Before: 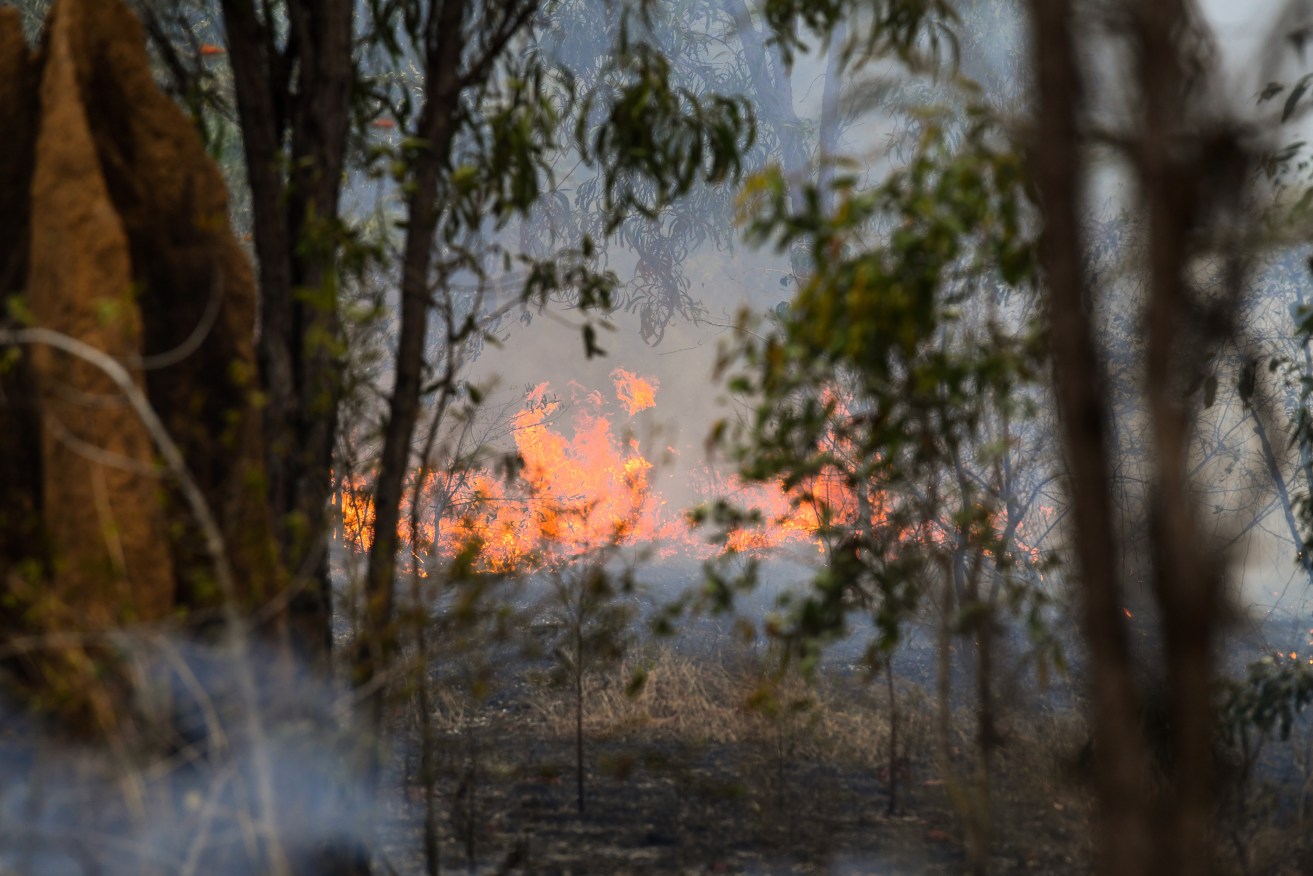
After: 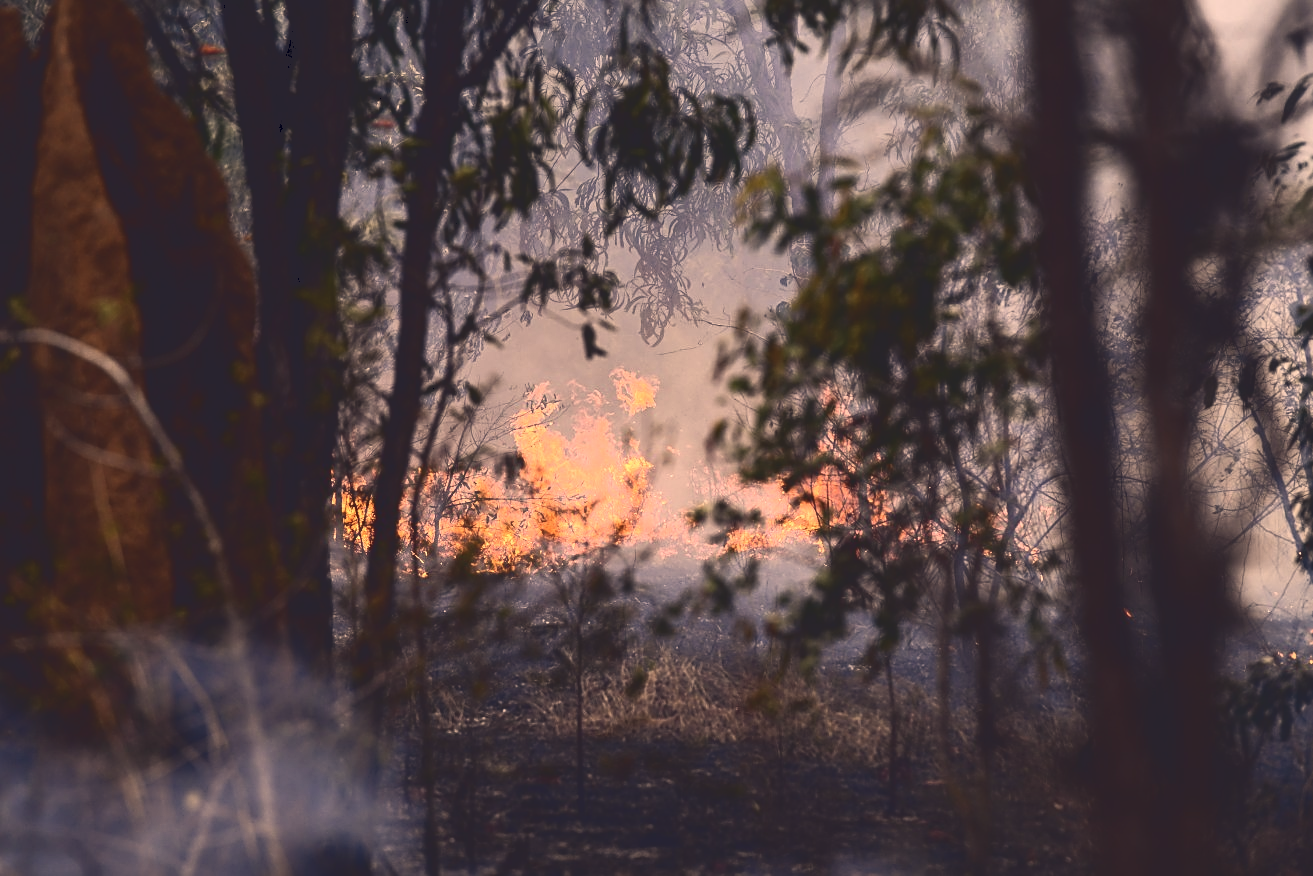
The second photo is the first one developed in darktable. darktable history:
sharpen: on, module defaults
color correction: highlights a* 20.28, highlights b* 27.55, shadows a* 3.3, shadows b* -16.85, saturation 0.721
tone curve: curves: ch0 [(0, 0) (0.003, 0.147) (0.011, 0.147) (0.025, 0.147) (0.044, 0.147) (0.069, 0.147) (0.1, 0.15) (0.136, 0.158) (0.177, 0.174) (0.224, 0.198) (0.277, 0.241) (0.335, 0.292) (0.399, 0.361) (0.468, 0.452) (0.543, 0.568) (0.623, 0.679) (0.709, 0.793) (0.801, 0.886) (0.898, 0.966) (1, 1)], color space Lab, independent channels, preserve colors none
